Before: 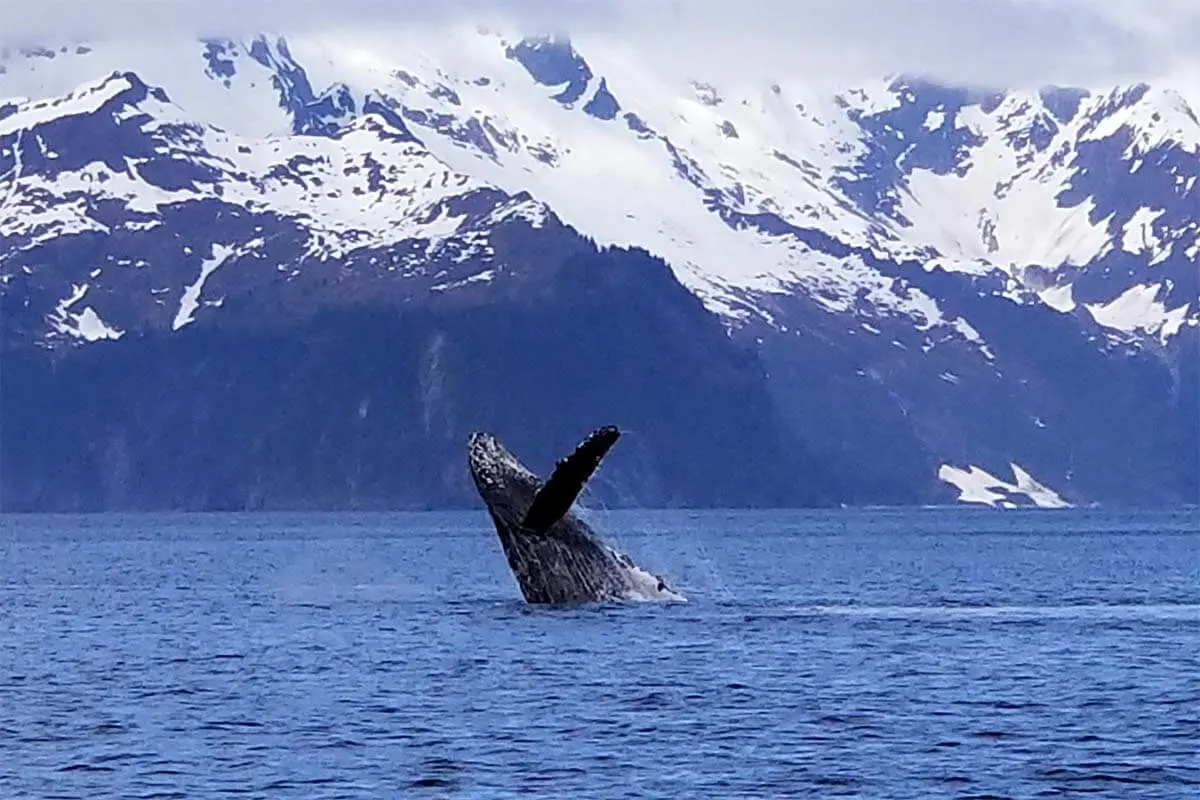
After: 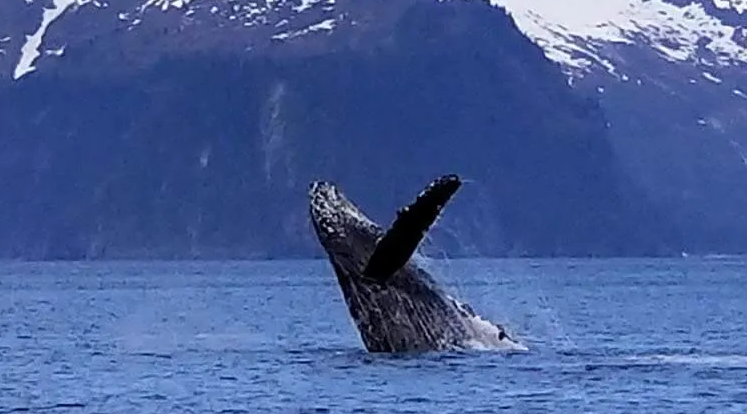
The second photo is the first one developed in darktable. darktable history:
crop: left 13.317%, top 31.436%, right 24.417%, bottom 15.86%
